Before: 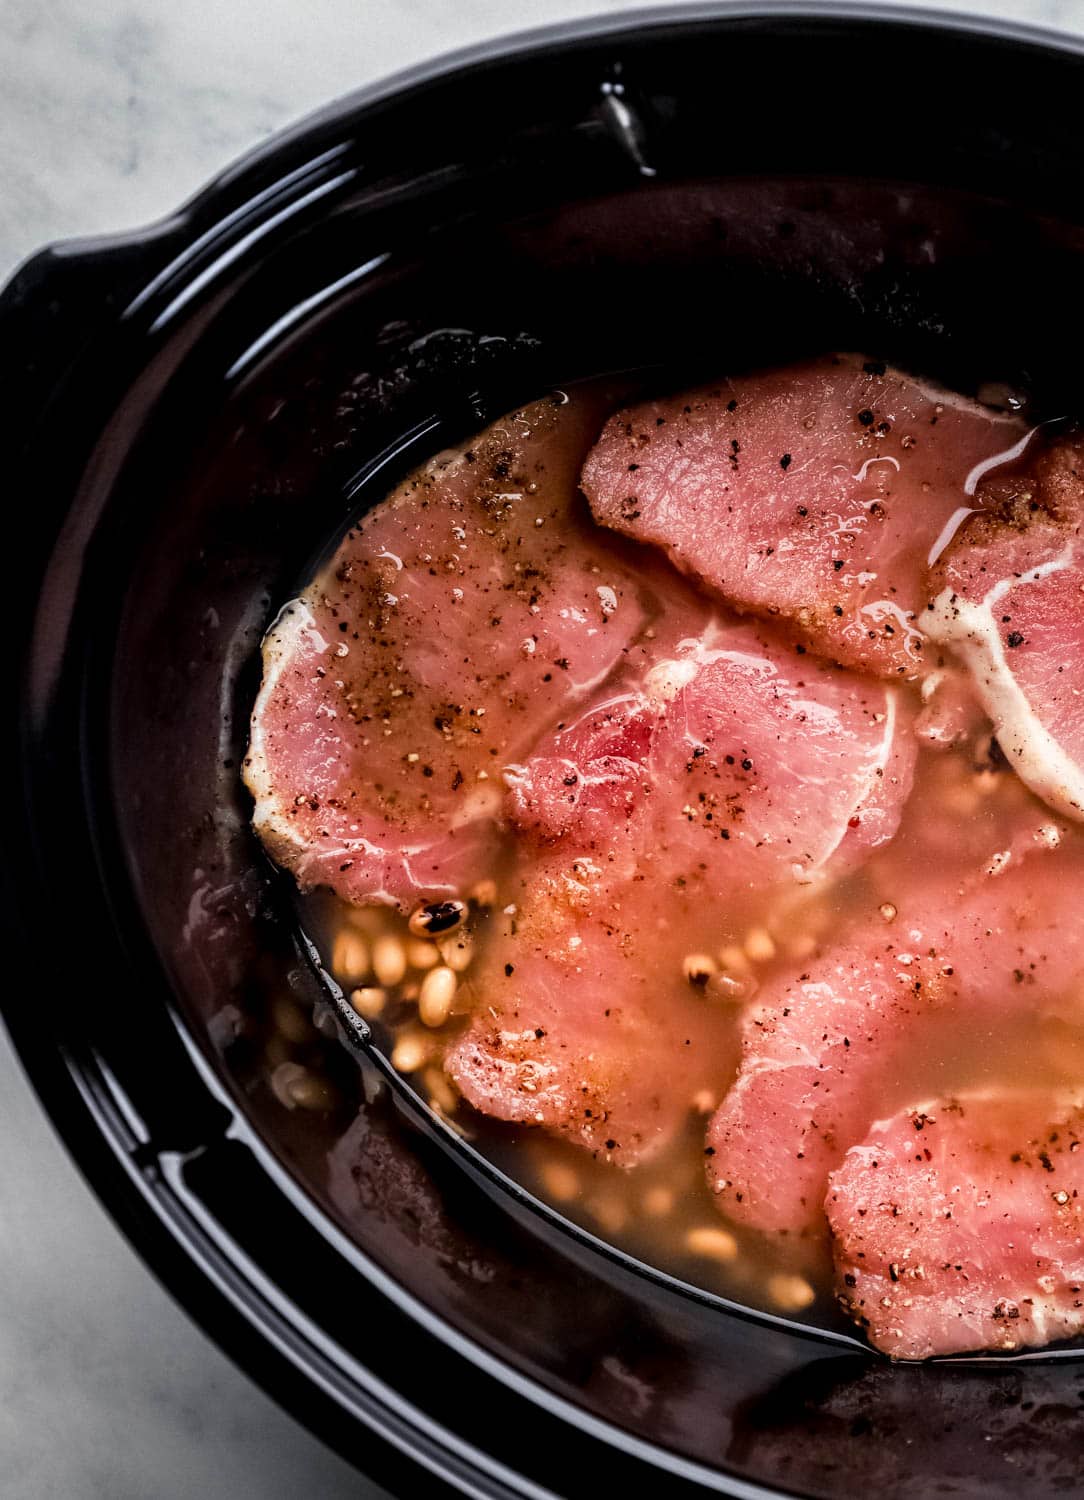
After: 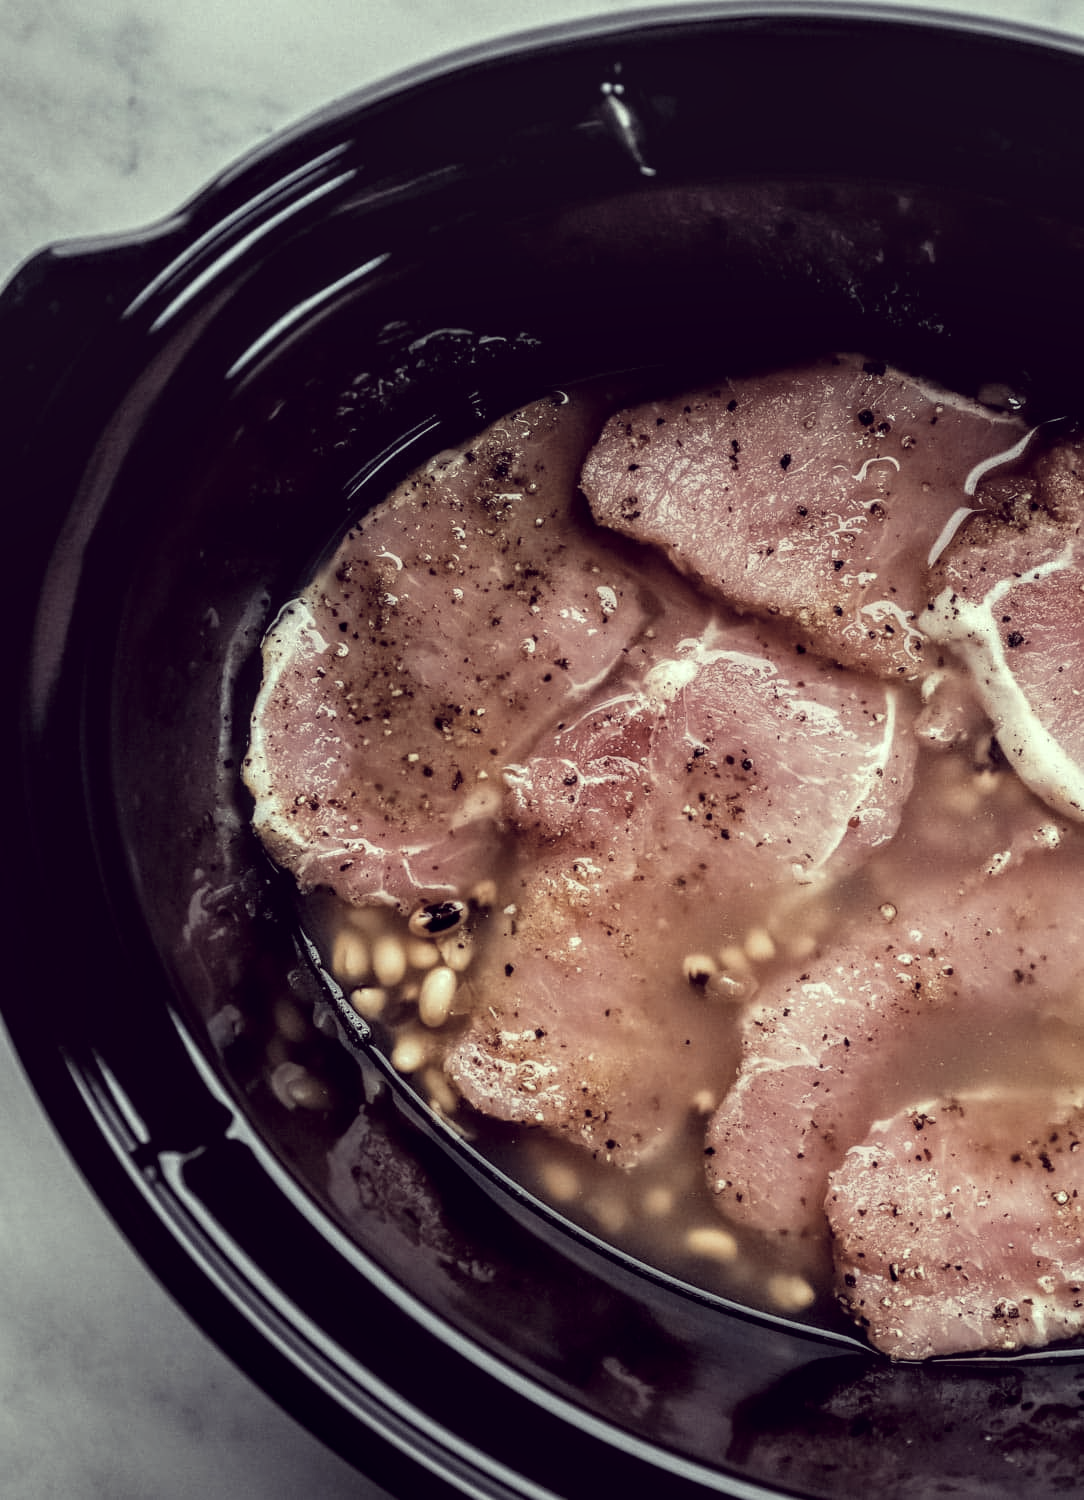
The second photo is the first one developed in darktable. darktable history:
color correction: highlights a* -20.56, highlights b* 19.96, shadows a* 19.36, shadows b* -21.17, saturation 0.456
local contrast: on, module defaults
